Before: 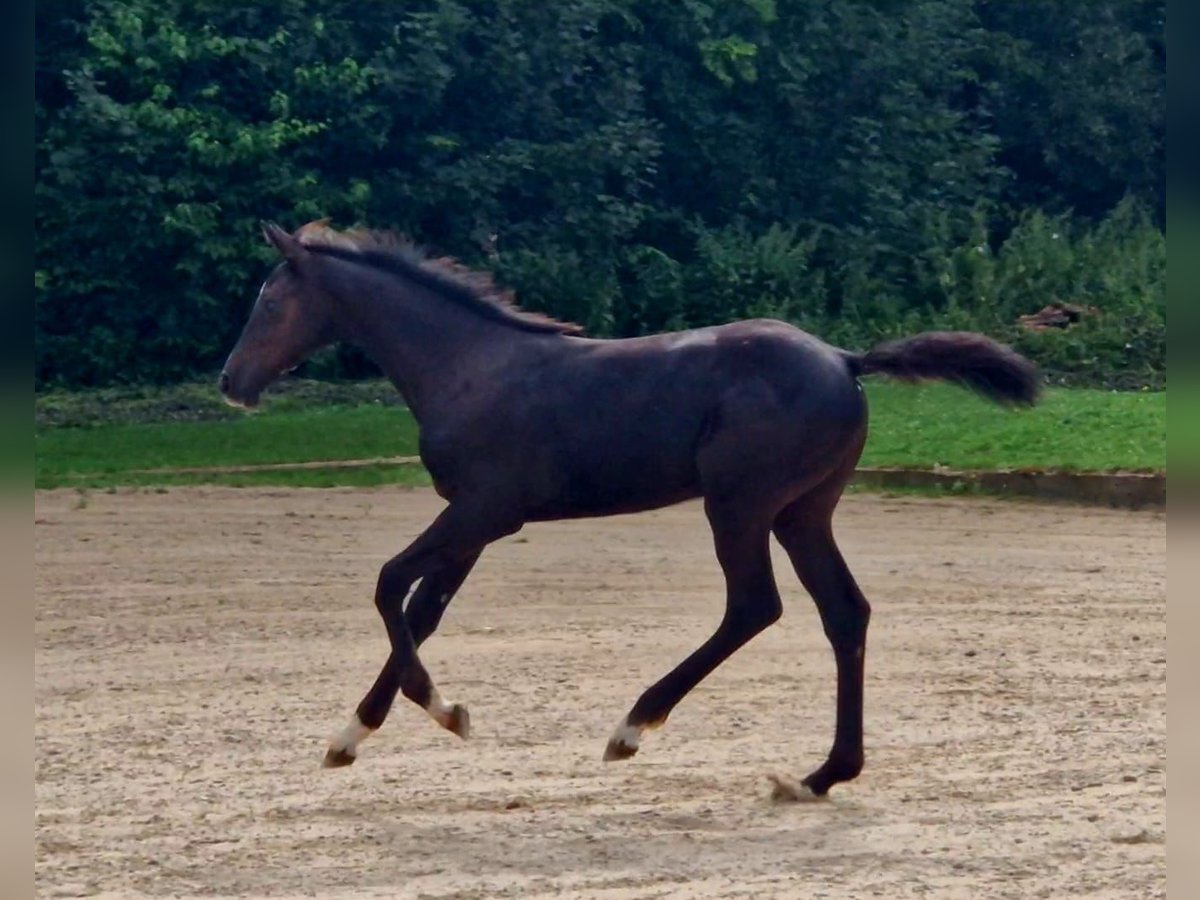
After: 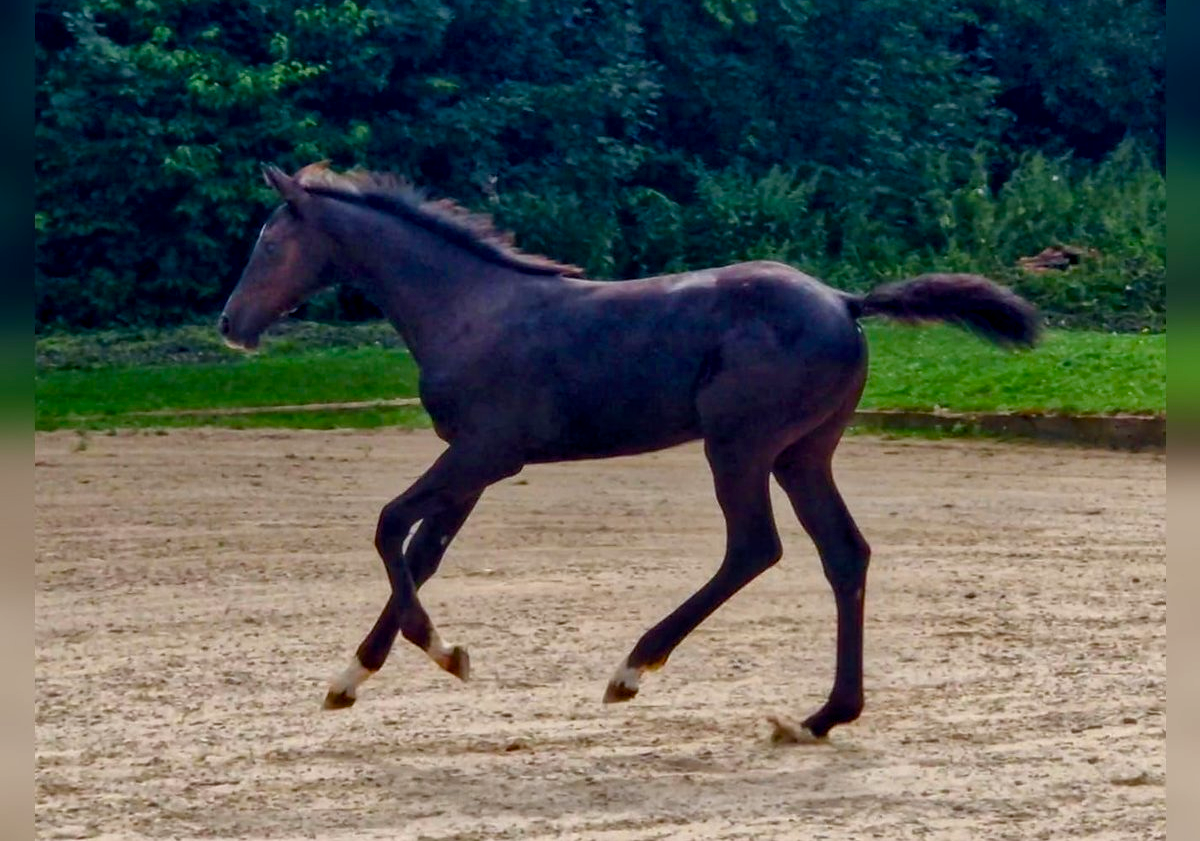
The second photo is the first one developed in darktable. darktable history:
color balance rgb: perceptual saturation grading › global saturation 20%, perceptual saturation grading › highlights -25.391%, perceptual saturation grading › shadows 49.829%, global vibrance 14.805%
local contrast: detail 130%
crop and rotate: top 6.543%
